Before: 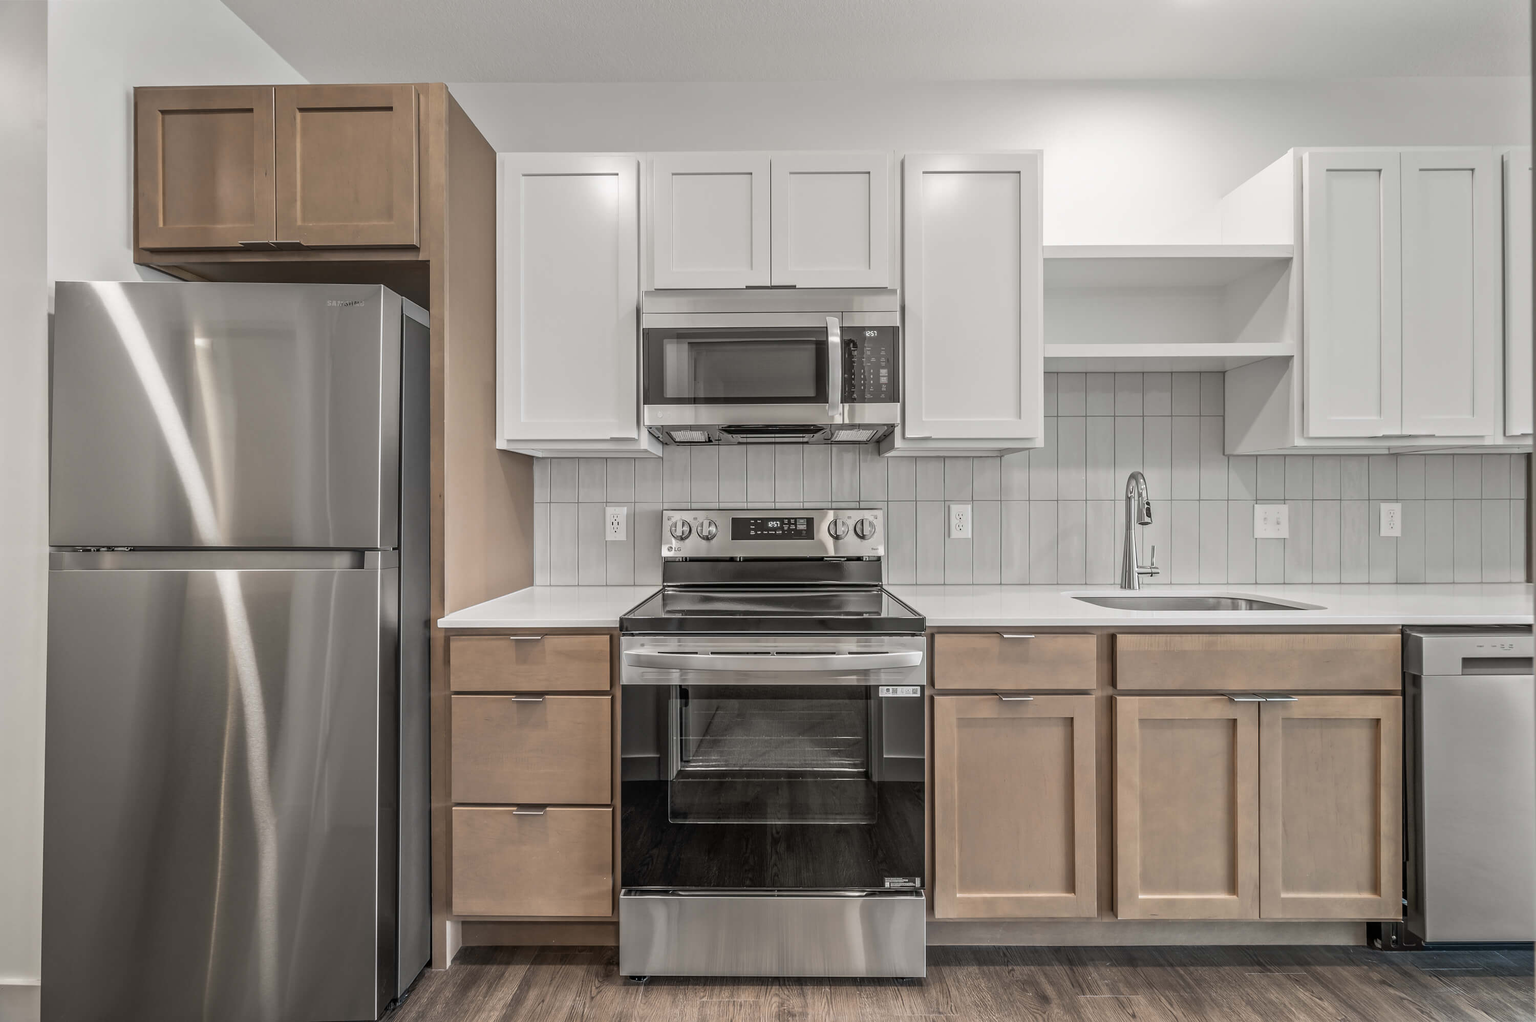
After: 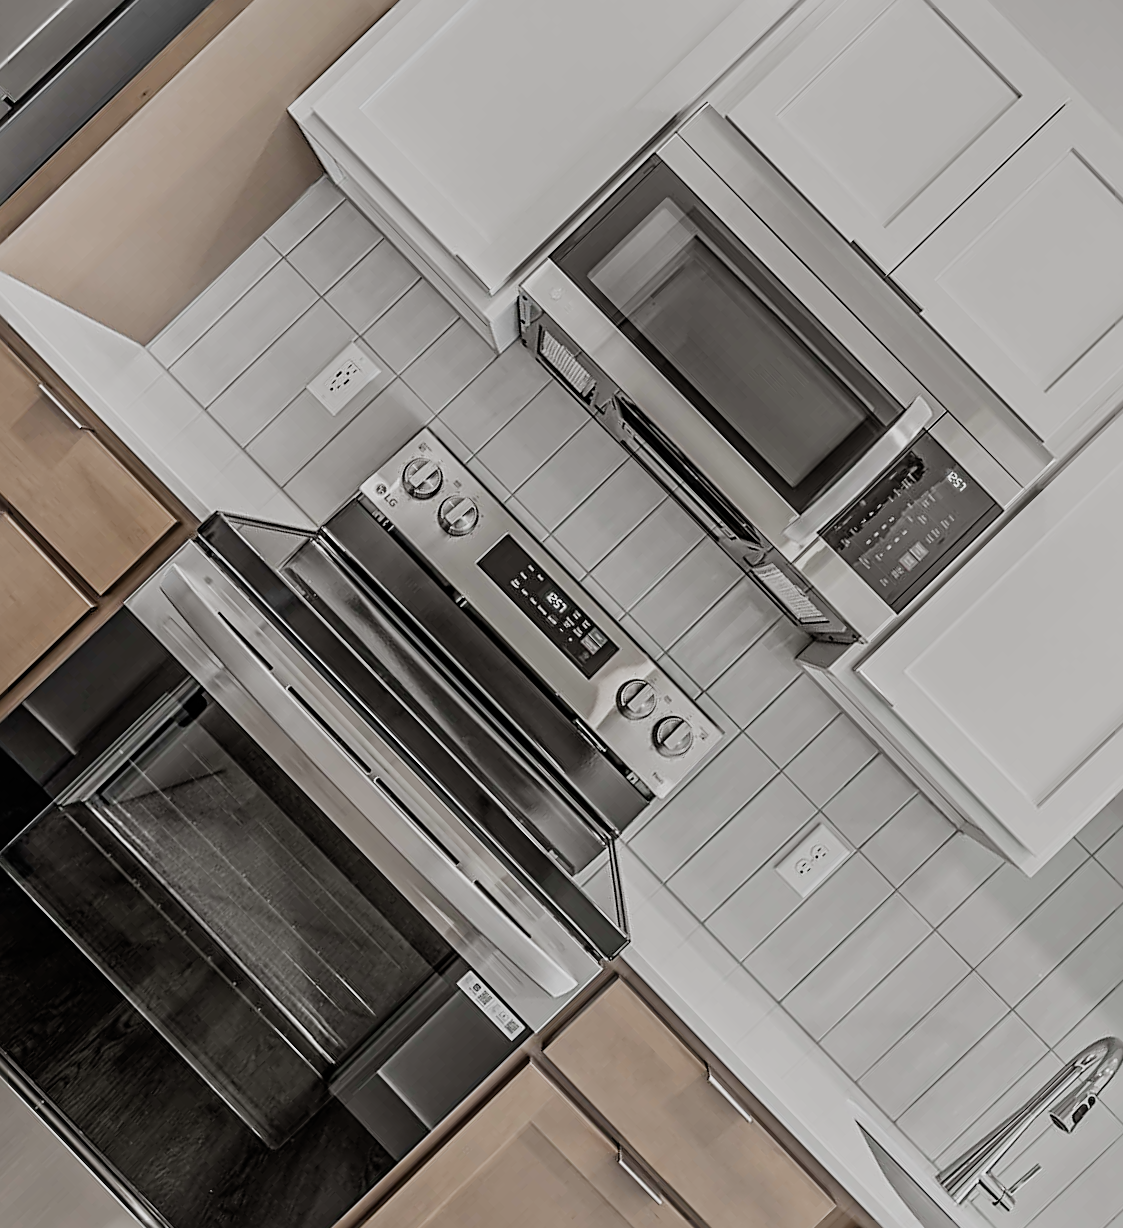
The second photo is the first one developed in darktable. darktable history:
crop and rotate: angle -46.14°, top 16.168%, right 0.804%, bottom 11.67%
filmic rgb: black relative exposure -7.98 EV, white relative exposure 3.95 EV, hardness 4.23, add noise in highlights 0.002, preserve chrominance no, color science v3 (2019), use custom middle-gray values true, contrast in highlights soft
sharpen: radius 2.833, amount 0.705
